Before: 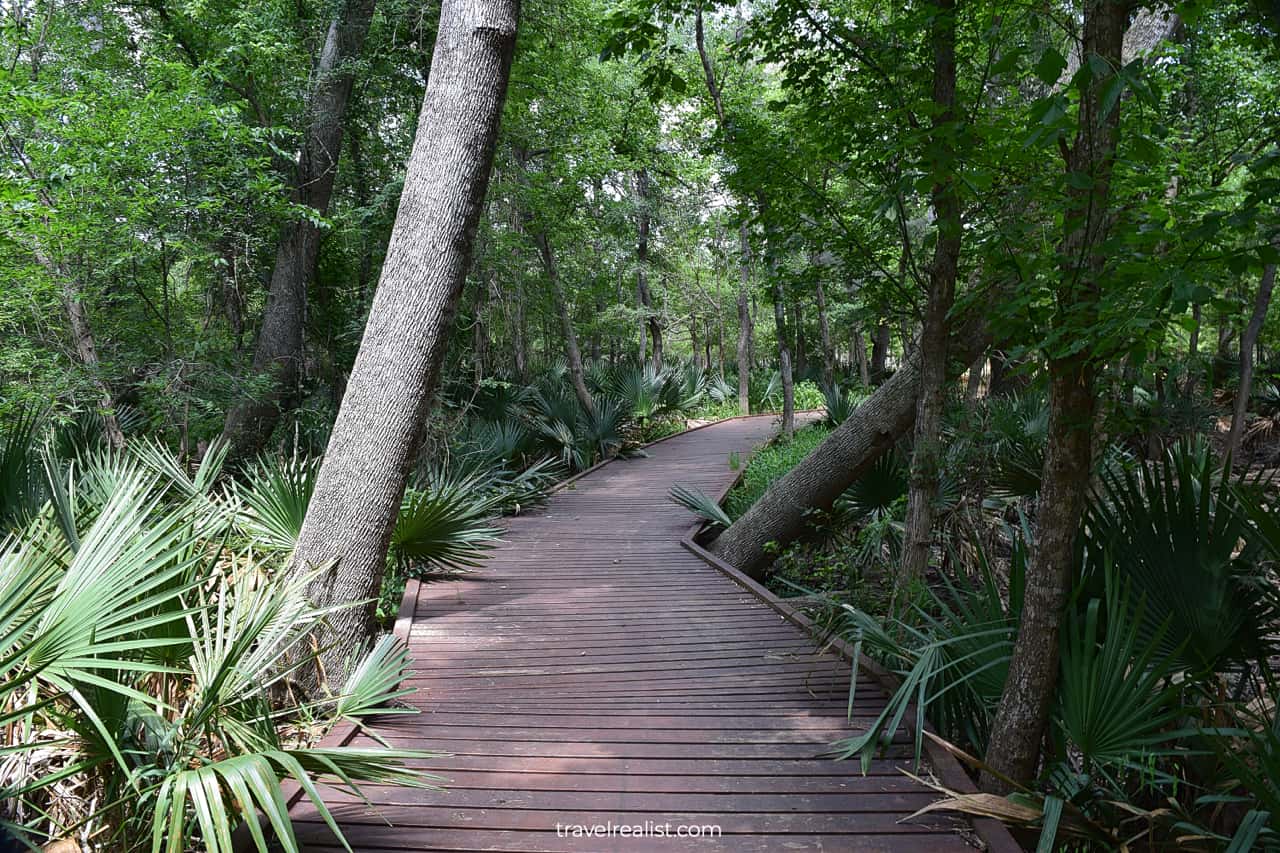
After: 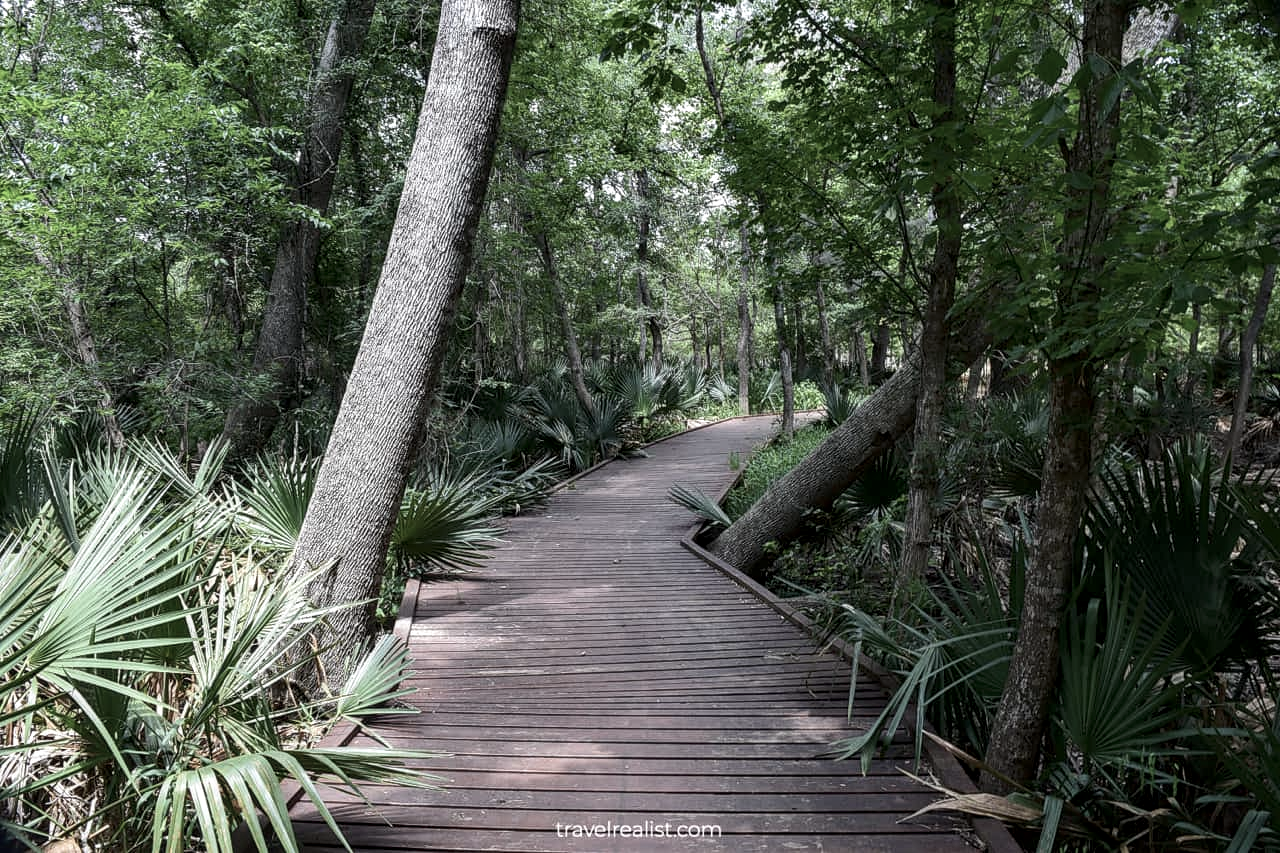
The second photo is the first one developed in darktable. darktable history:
contrast brightness saturation: contrast 0.1, saturation -0.36
local contrast: detail 130%
